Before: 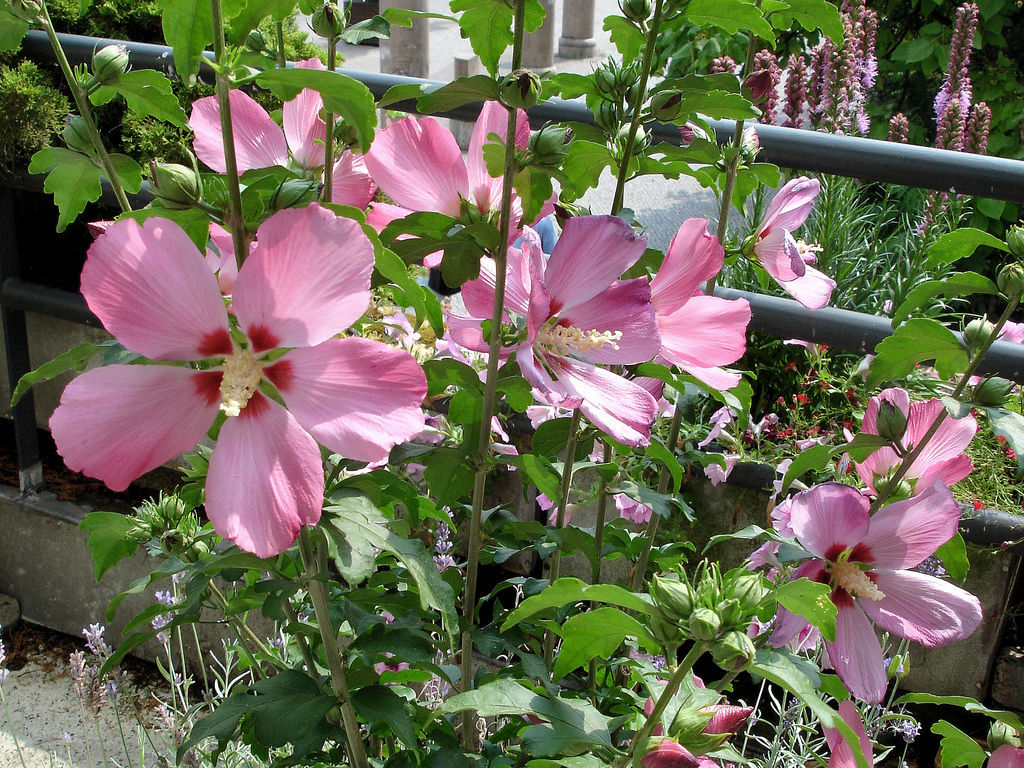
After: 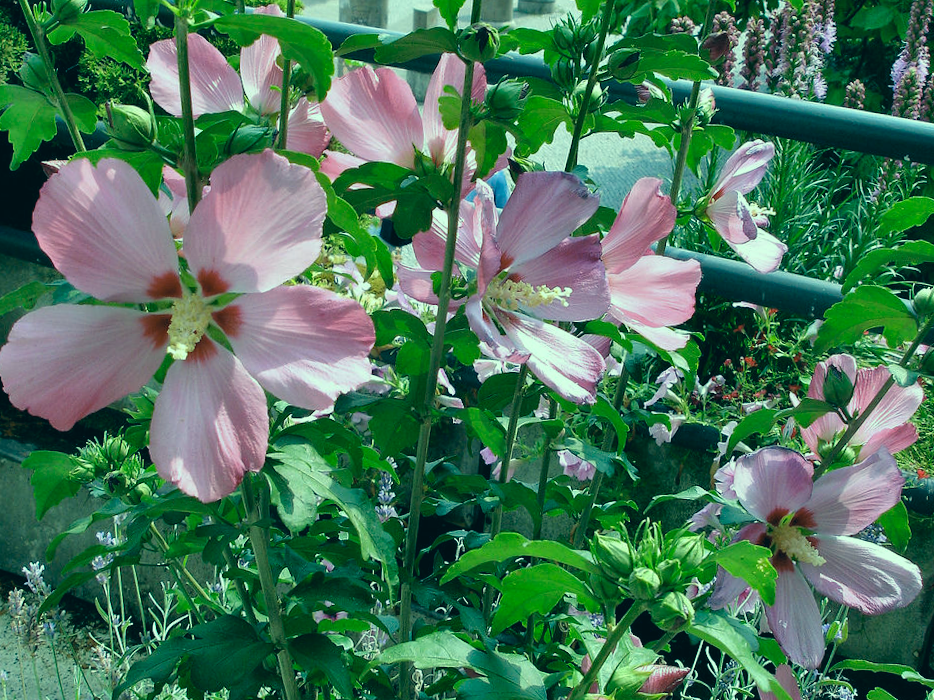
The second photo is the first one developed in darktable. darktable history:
shadows and highlights: shadows 43.71, white point adjustment -1.46, soften with gaussian
crop and rotate: angle -1.96°, left 3.097%, top 4.154%, right 1.586%, bottom 0.529%
color correction: highlights a* -20.08, highlights b* 9.8, shadows a* -20.4, shadows b* -10.76
